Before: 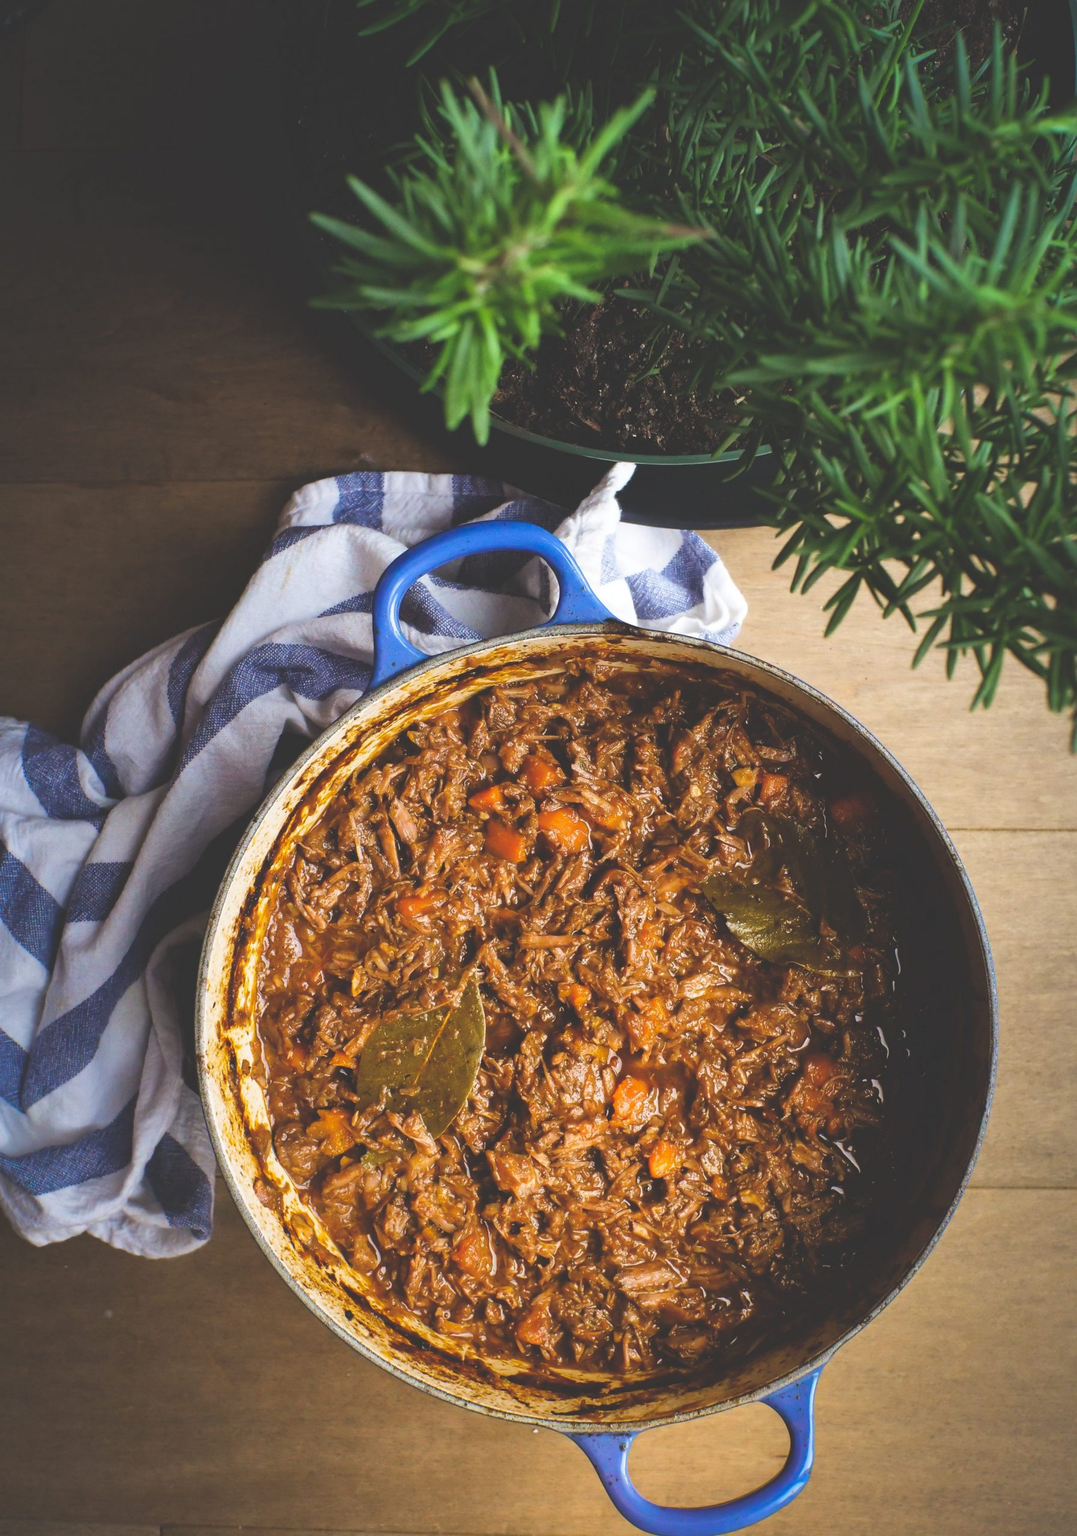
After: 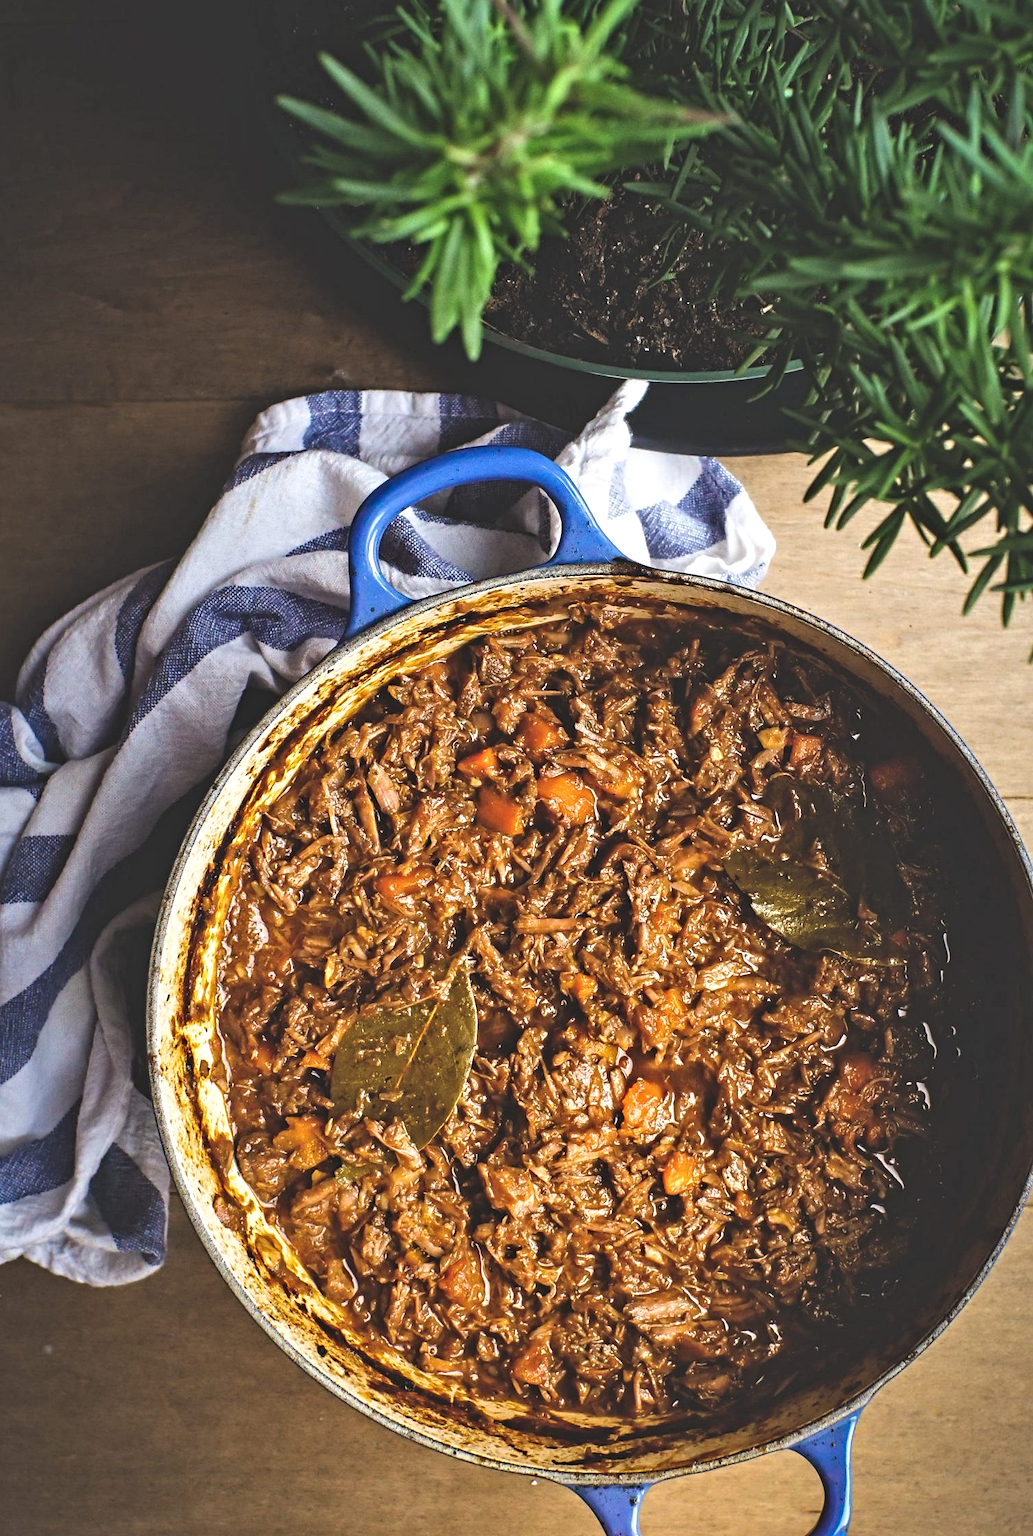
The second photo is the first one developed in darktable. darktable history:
crop: left 6.188%, top 8.402%, right 9.54%, bottom 3.776%
contrast equalizer: y [[0.506, 0.531, 0.562, 0.606, 0.638, 0.669], [0.5 ×6], [0.5 ×6], [0 ×6], [0 ×6]]
